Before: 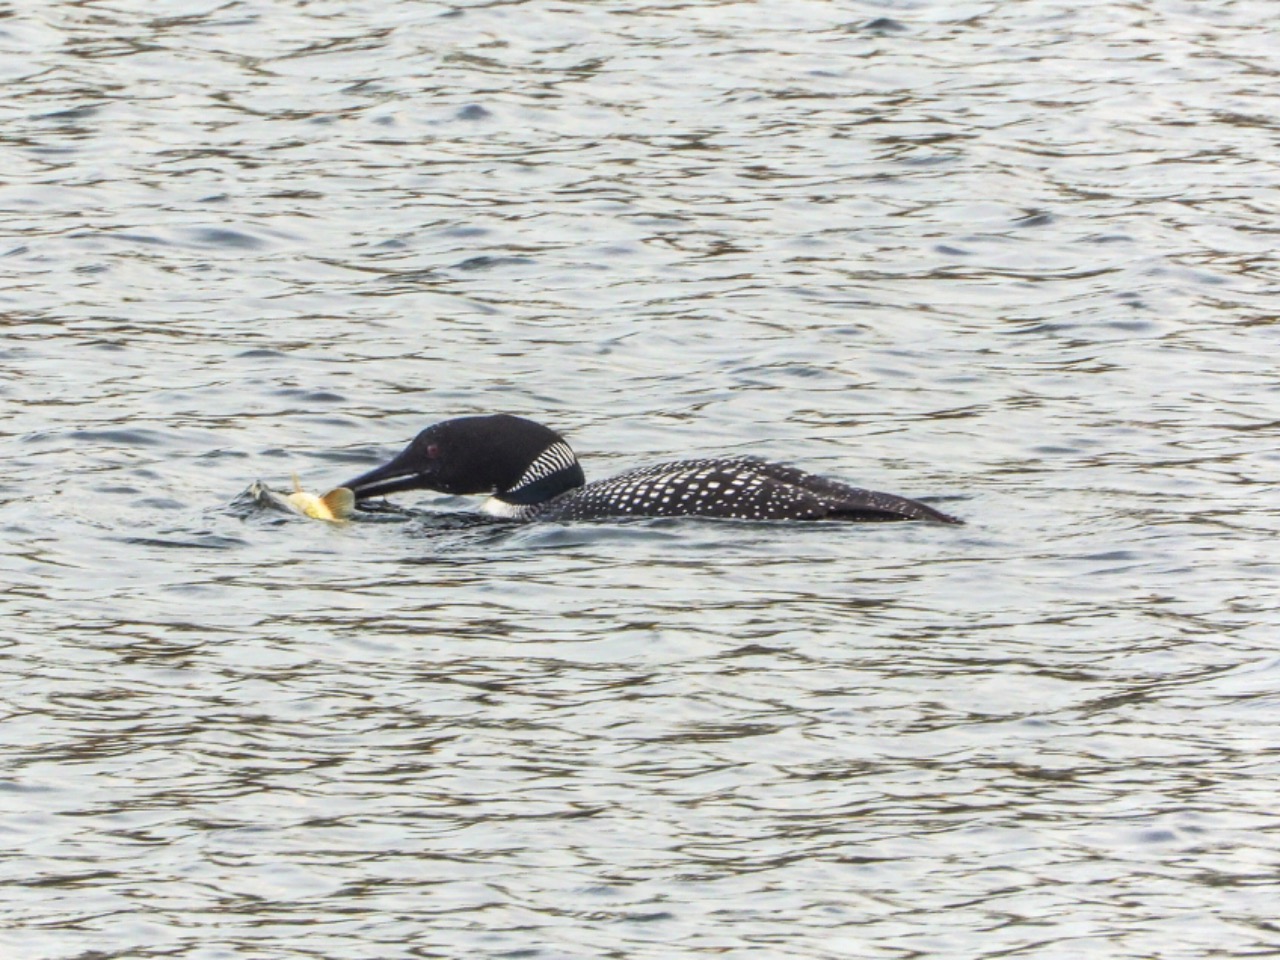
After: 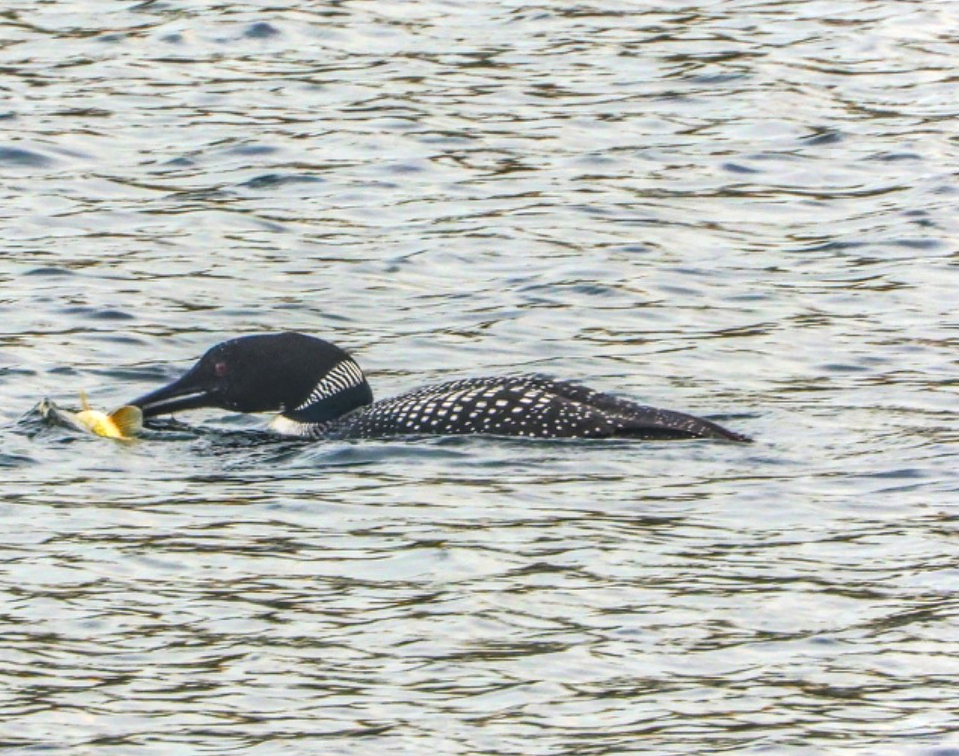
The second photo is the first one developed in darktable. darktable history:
haze removal: compatibility mode true, adaptive false
crop: left 16.594%, top 8.574%, right 8.452%, bottom 12.579%
color balance rgb: shadows lift › chroma 2.044%, shadows lift › hue 185.37°, global offset › luminance 1.507%, perceptual saturation grading › global saturation 19.592%, global vibrance 18.14%
local contrast: on, module defaults
